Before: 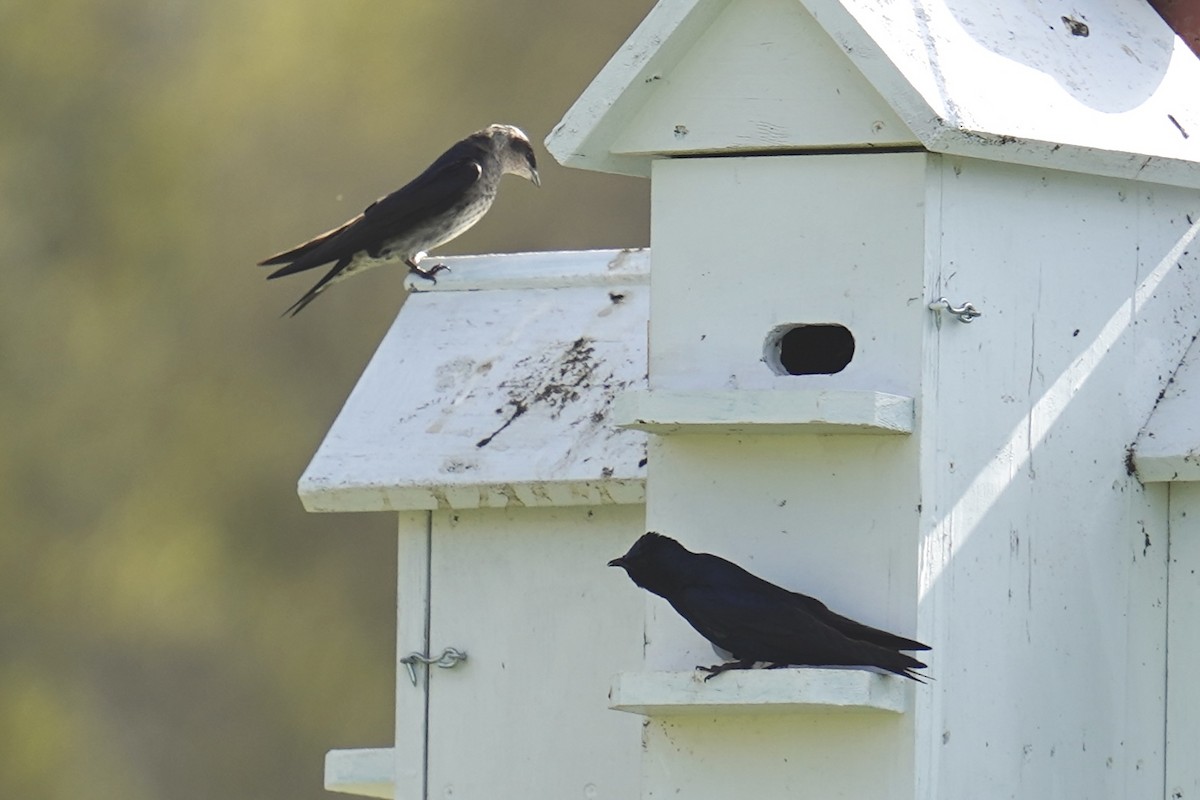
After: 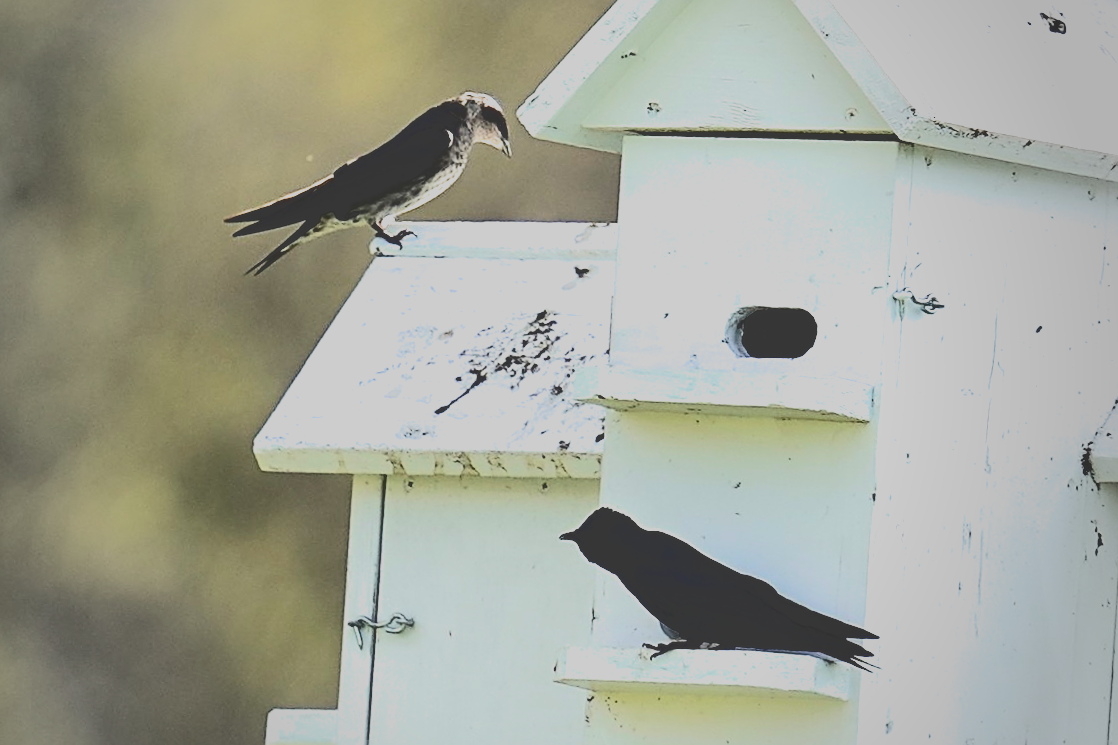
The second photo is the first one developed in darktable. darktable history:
vignetting: fall-off start 65.24%, brightness -0.265, width/height ratio 0.879
filmic rgb: black relative exposure -8.31 EV, white relative exposure 2.2 EV, target white luminance 99.867%, hardness 7.07, latitude 74.34%, contrast 1.32, highlights saturation mix -2.7%, shadows ↔ highlights balance 30.26%, preserve chrominance max RGB, color science v6 (2022), contrast in shadows safe, contrast in highlights safe
exposure: exposure 0.127 EV, compensate highlight preservation false
sharpen: on, module defaults
tone equalizer: -8 EV -0.757 EV, -7 EV -0.691 EV, -6 EV -0.624 EV, -5 EV -0.406 EV, -3 EV 0.402 EV, -2 EV 0.6 EV, -1 EV 0.685 EV, +0 EV 0.752 EV, edges refinement/feathering 500, mask exposure compensation -1.57 EV, preserve details no
tone curve: curves: ch0 [(0, 0.23) (0.125, 0.207) (0.245, 0.227) (0.736, 0.695) (1, 0.824)], color space Lab, independent channels, preserve colors none
crop and rotate: angle -2.82°
